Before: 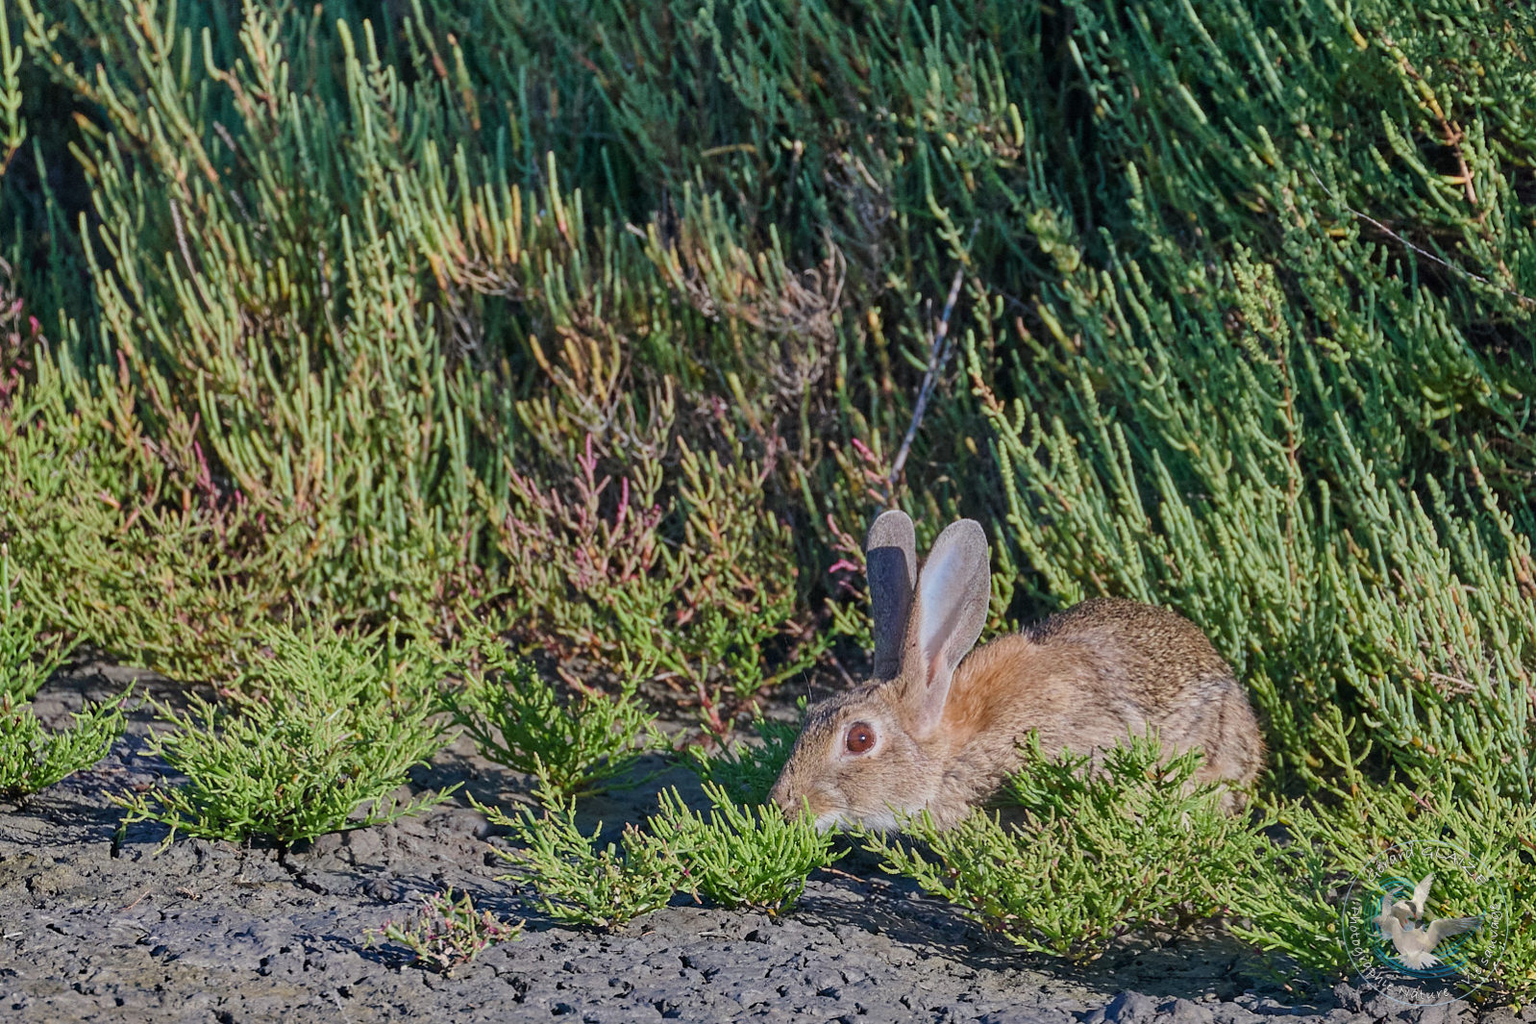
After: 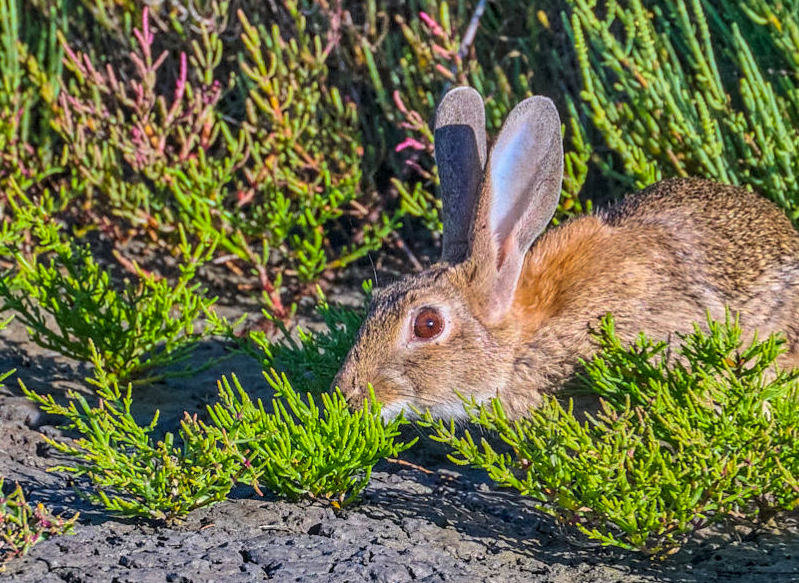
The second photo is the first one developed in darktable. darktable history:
shadows and highlights: shadows 37.31, highlights -27.93, soften with gaussian
color balance rgb: linear chroma grading › shadows -39.651%, linear chroma grading › highlights 40.148%, linear chroma grading › global chroma 45.177%, linear chroma grading › mid-tones -29.81%, perceptual saturation grading › global saturation -0.039%, perceptual brilliance grading › highlights 9.8%, perceptual brilliance grading › mid-tones 5.211%
crop: left 29.226%, top 41.737%, right 20.766%, bottom 3.478%
local contrast: highlights 3%, shadows 2%, detail 133%
